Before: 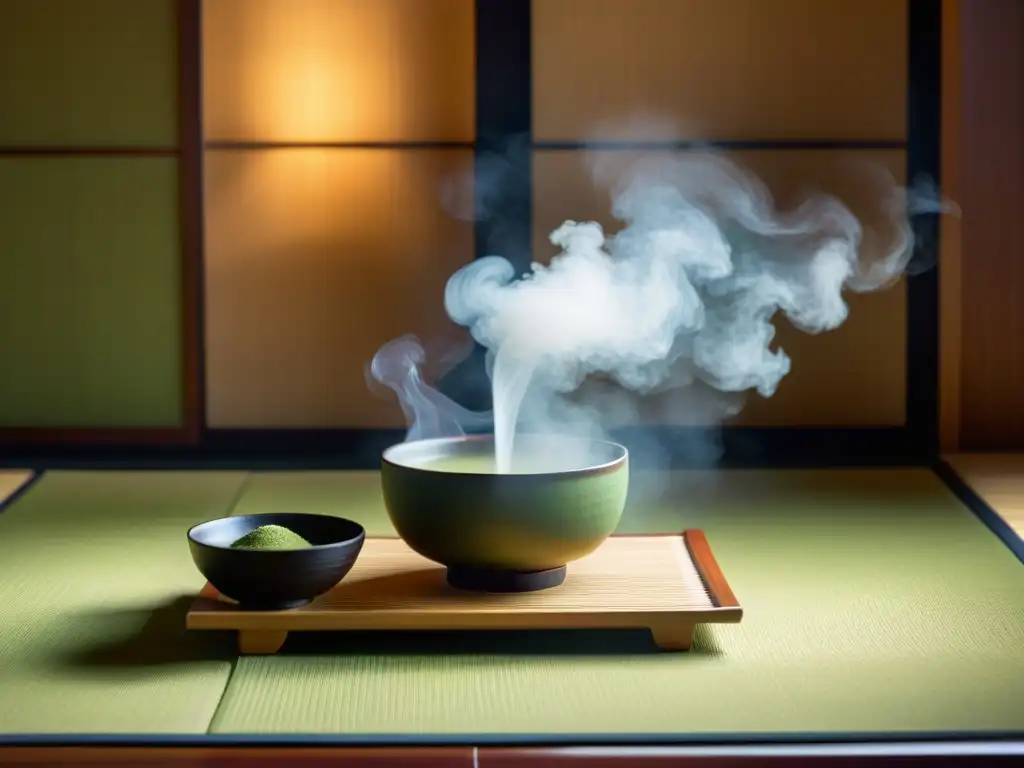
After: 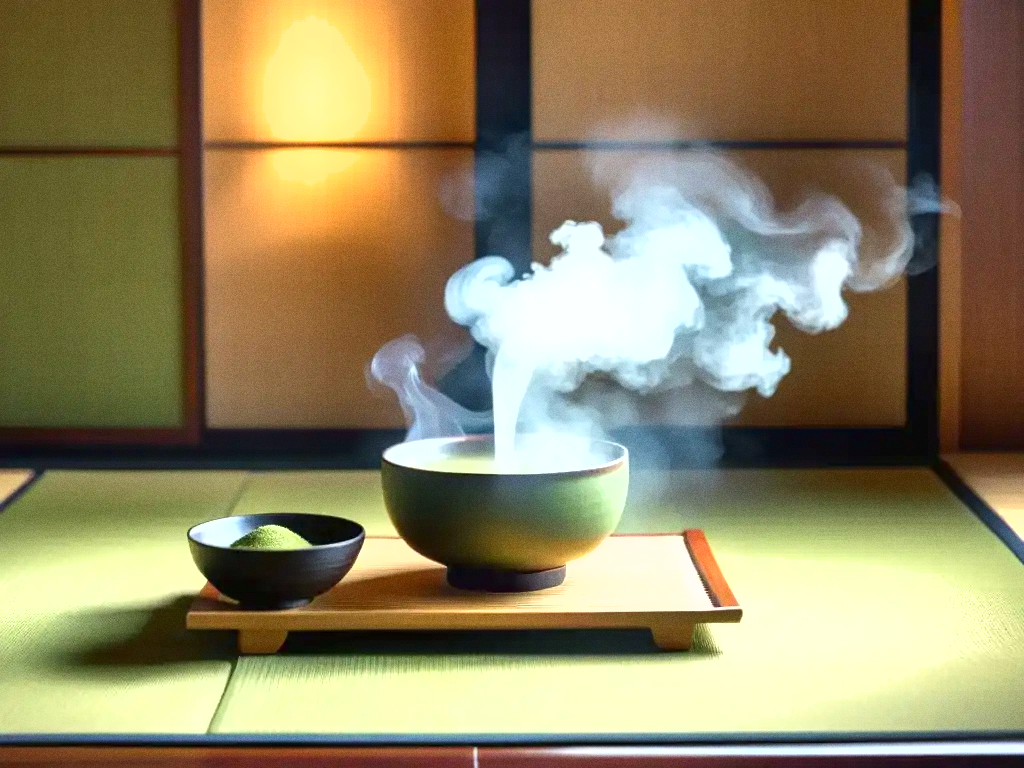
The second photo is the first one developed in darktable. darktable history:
exposure: black level correction 0, exposure 1 EV, compensate exposure bias true, compensate highlight preservation false
shadows and highlights: low approximation 0.01, soften with gaussian
color balance: input saturation 99%
grain: on, module defaults
